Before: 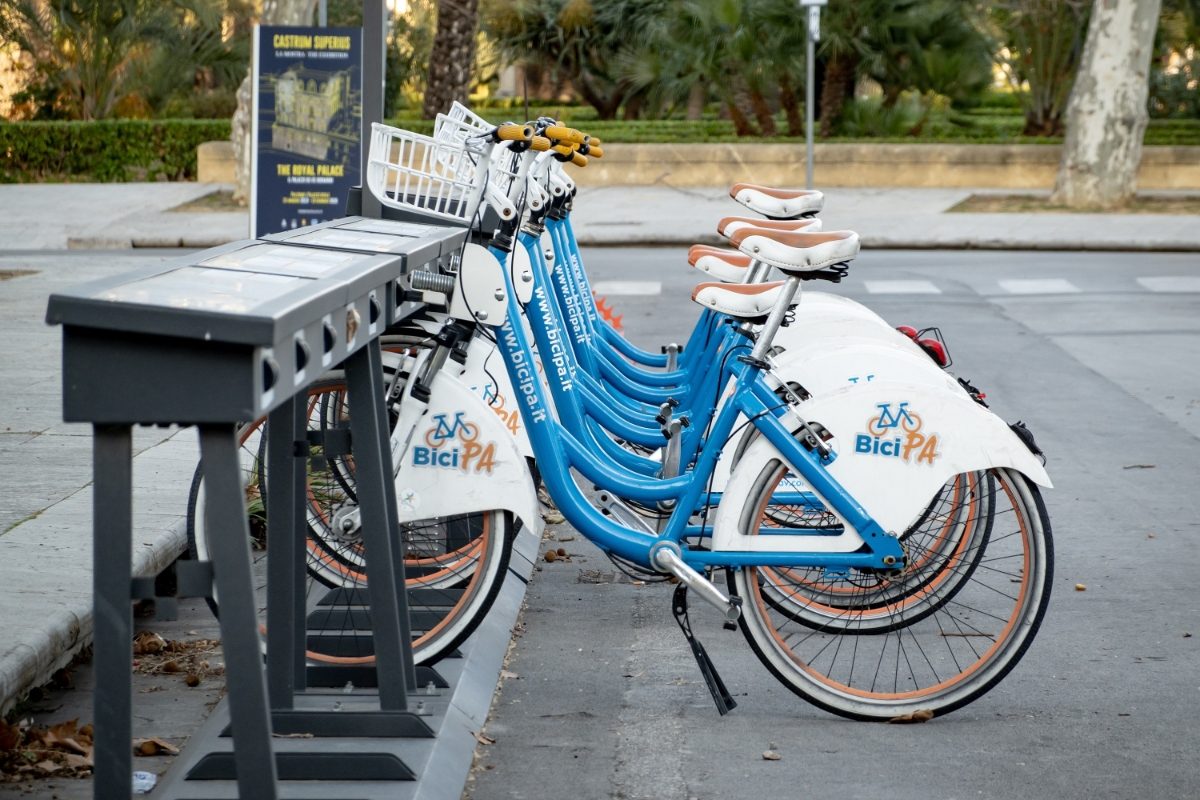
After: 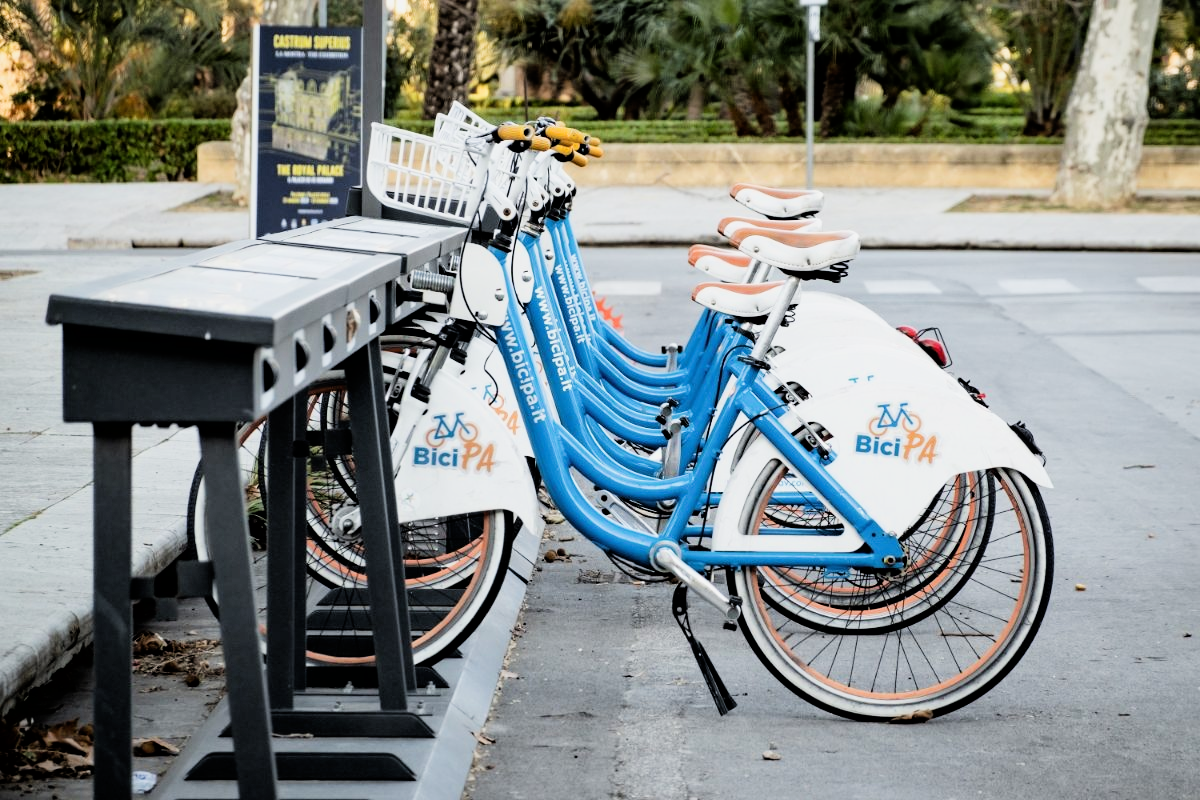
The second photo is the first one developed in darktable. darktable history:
tone equalizer: on, module defaults
filmic rgb: black relative exposure -5 EV, hardness 2.88, contrast 1.4, highlights saturation mix -20%
exposure: black level correction 0, exposure 0.5 EV, compensate highlight preservation false
